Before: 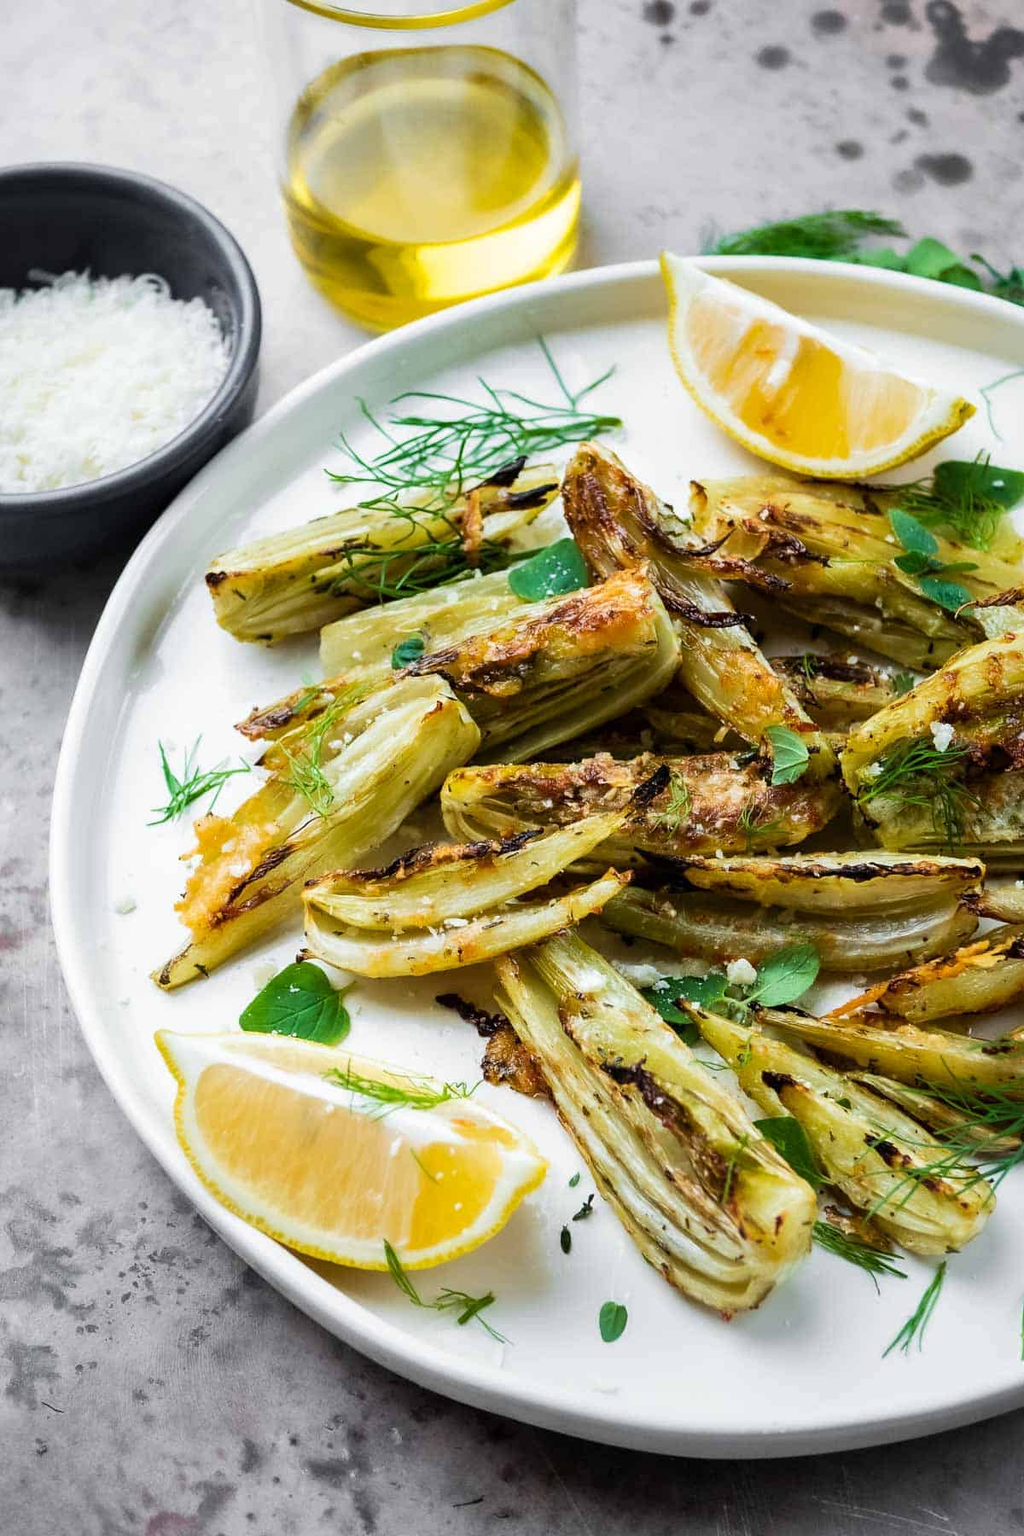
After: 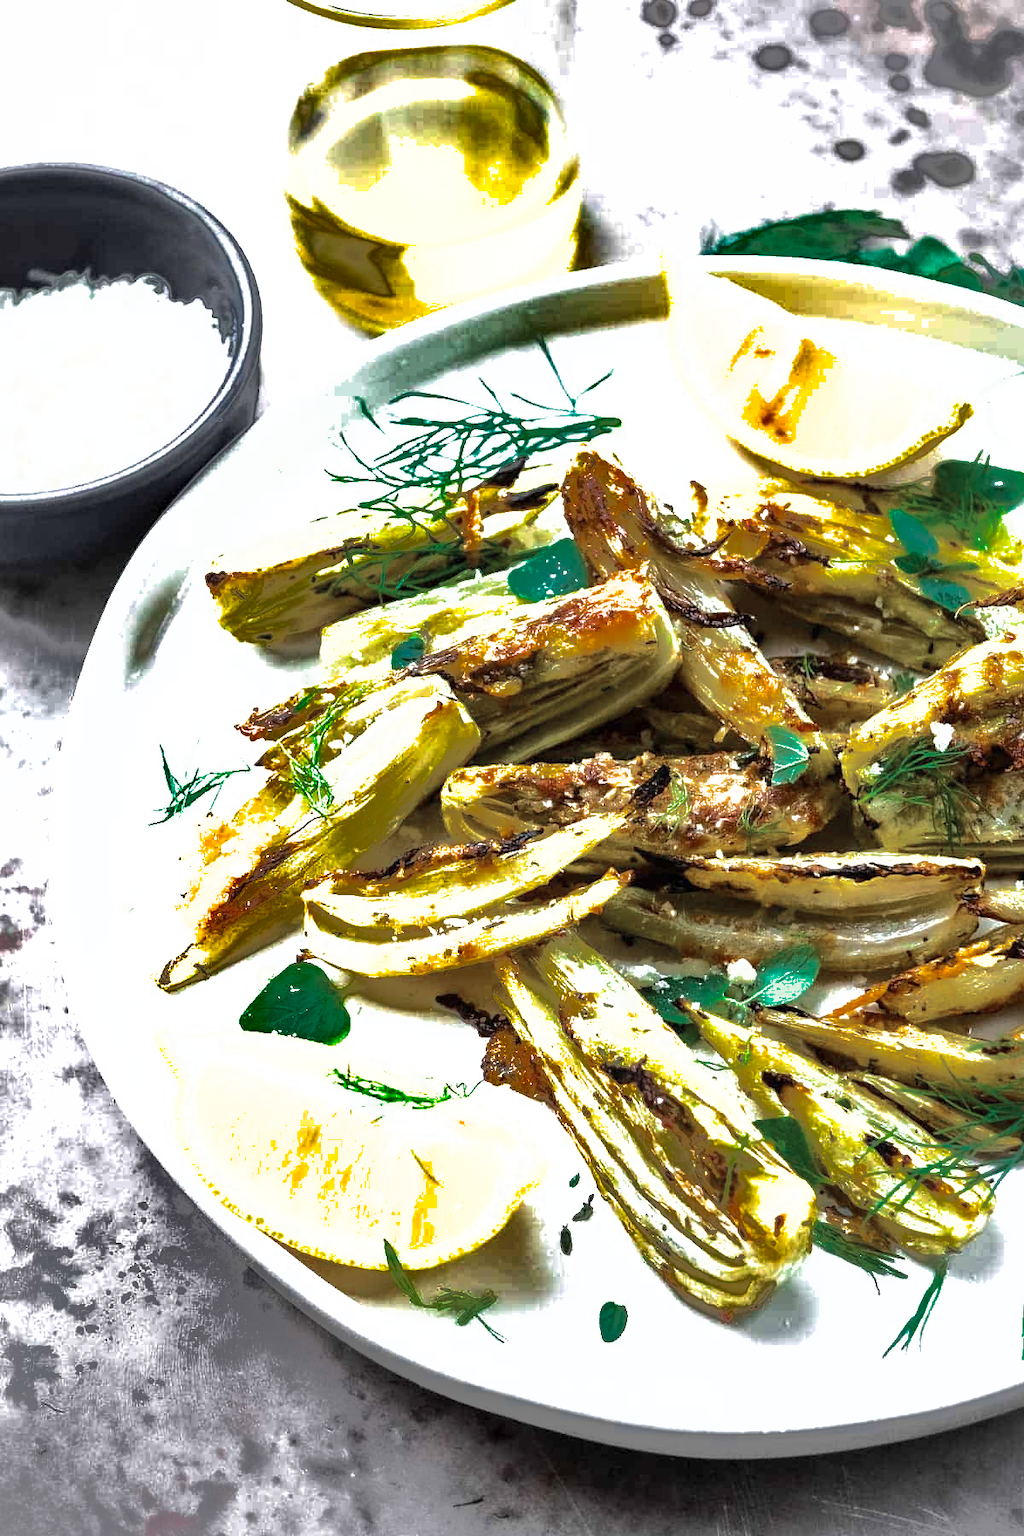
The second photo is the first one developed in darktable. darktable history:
tone equalizer: -8 EV -0.387 EV, -7 EV -0.355 EV, -6 EV -0.333 EV, -5 EV -0.256 EV, -3 EV 0.197 EV, -2 EV 0.346 EV, -1 EV 0.368 EV, +0 EV 0.427 EV, edges refinement/feathering 500, mask exposure compensation -1.57 EV, preserve details no
exposure: exposure 0.644 EV, compensate highlight preservation false
color zones: curves: ch0 [(0, 0.5) (0.125, 0.4) (0.25, 0.5) (0.375, 0.4) (0.5, 0.4) (0.625, 0.35) (0.75, 0.35) (0.875, 0.5)]; ch1 [(0, 0.35) (0.125, 0.45) (0.25, 0.35) (0.375, 0.35) (0.5, 0.35) (0.625, 0.35) (0.75, 0.45) (0.875, 0.35)]; ch2 [(0, 0.6) (0.125, 0.5) (0.25, 0.5) (0.375, 0.6) (0.5, 0.6) (0.625, 0.5) (0.75, 0.5) (0.875, 0.5)]
shadows and highlights: shadows 38.47, highlights -75.64
